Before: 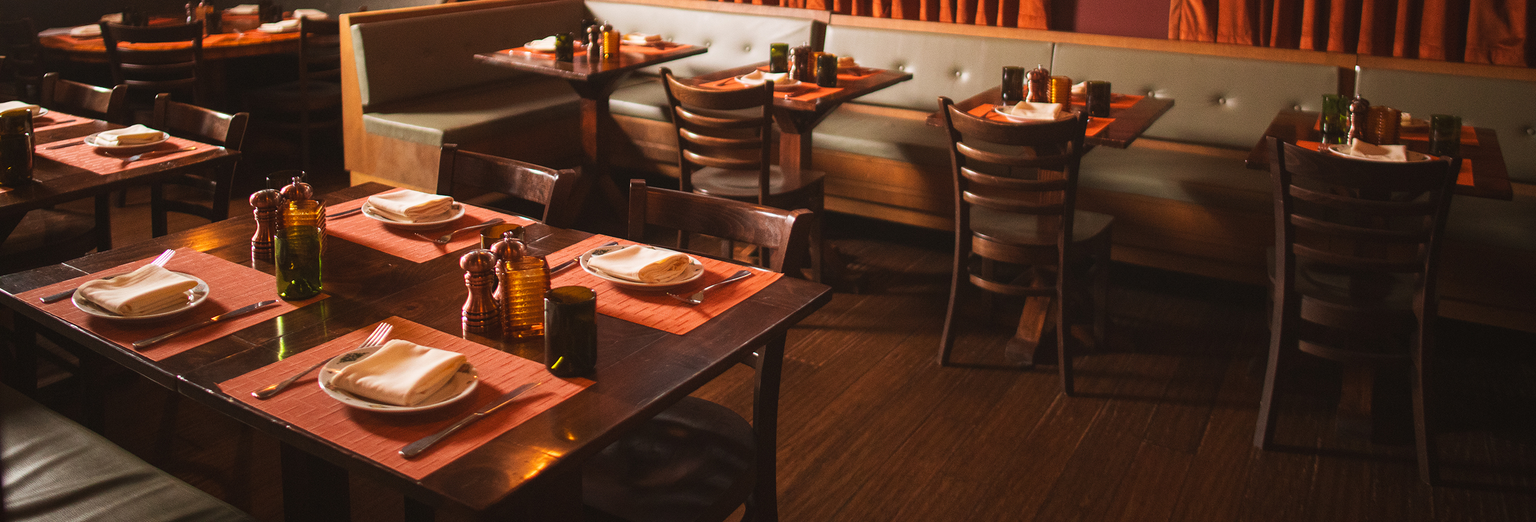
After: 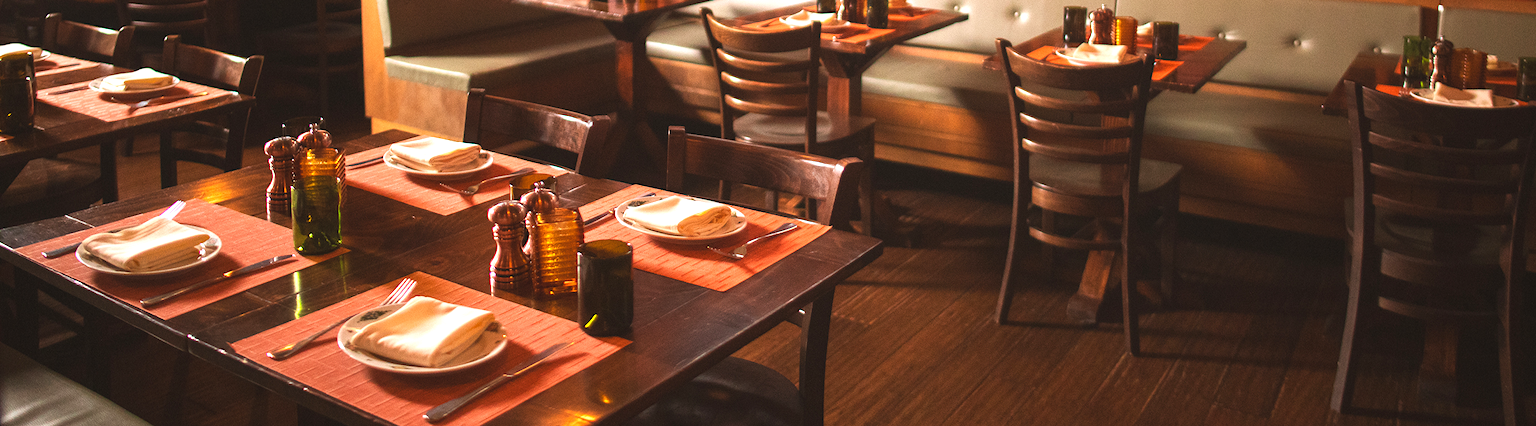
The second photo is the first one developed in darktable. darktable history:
exposure: black level correction 0, exposure 0.7 EV, compensate exposure bias true, compensate highlight preservation false
crop and rotate: angle 0.03°, top 11.643%, right 5.651%, bottom 11.189%
